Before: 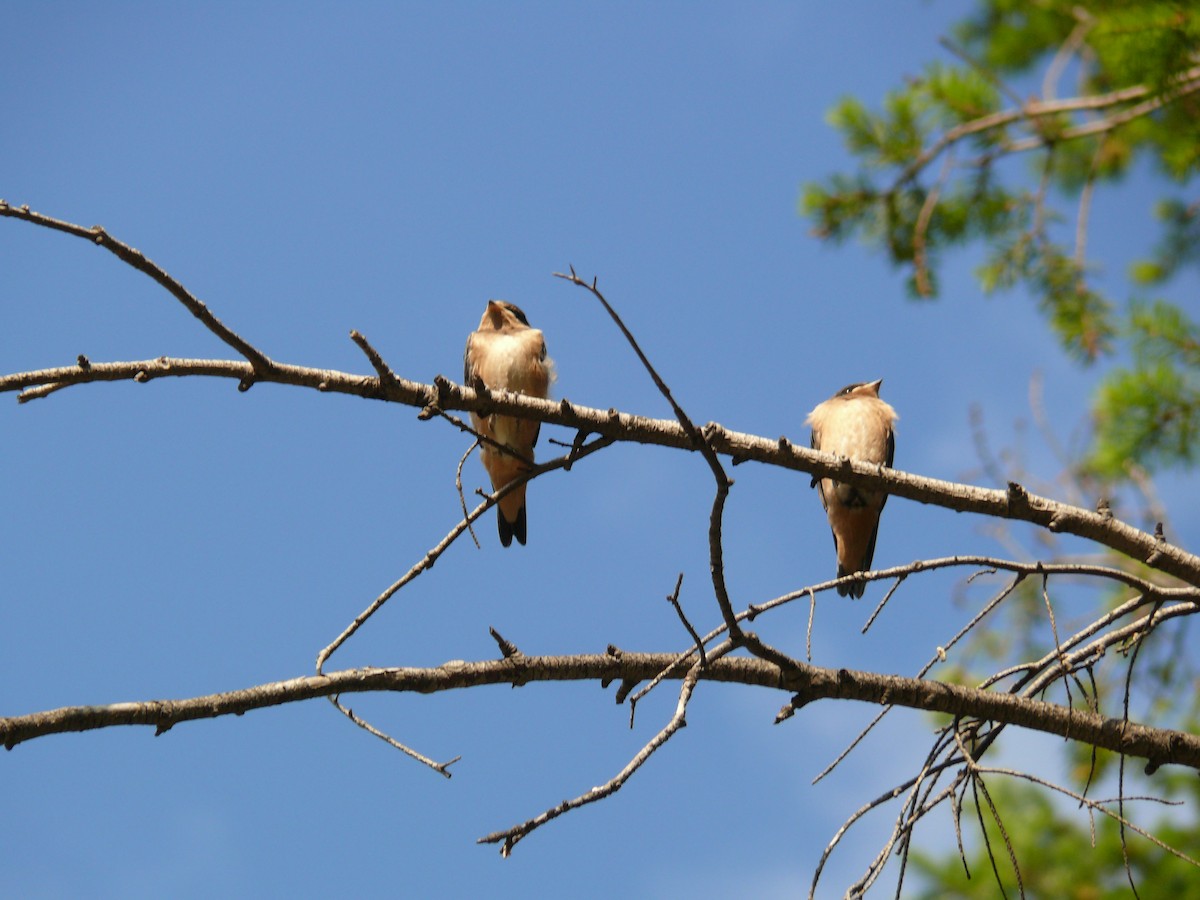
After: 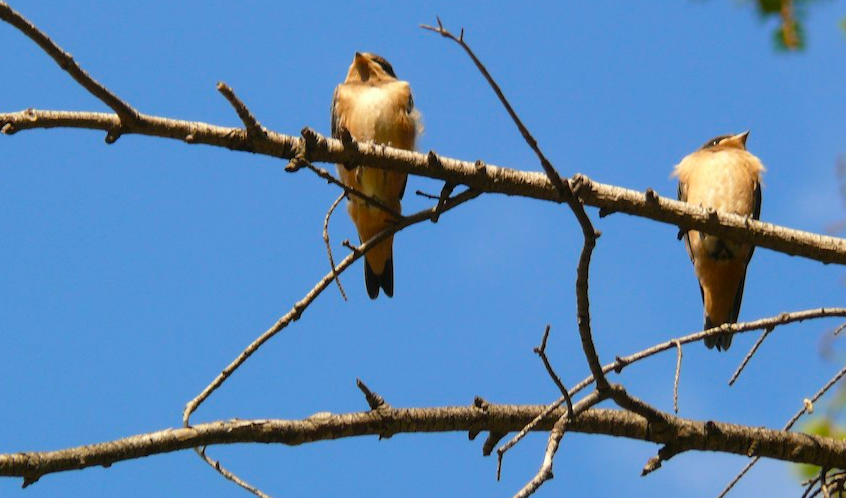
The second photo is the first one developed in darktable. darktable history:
crop: left 11.123%, top 27.61%, right 18.3%, bottom 17.034%
color balance rgb: linear chroma grading › global chroma 33.4%
